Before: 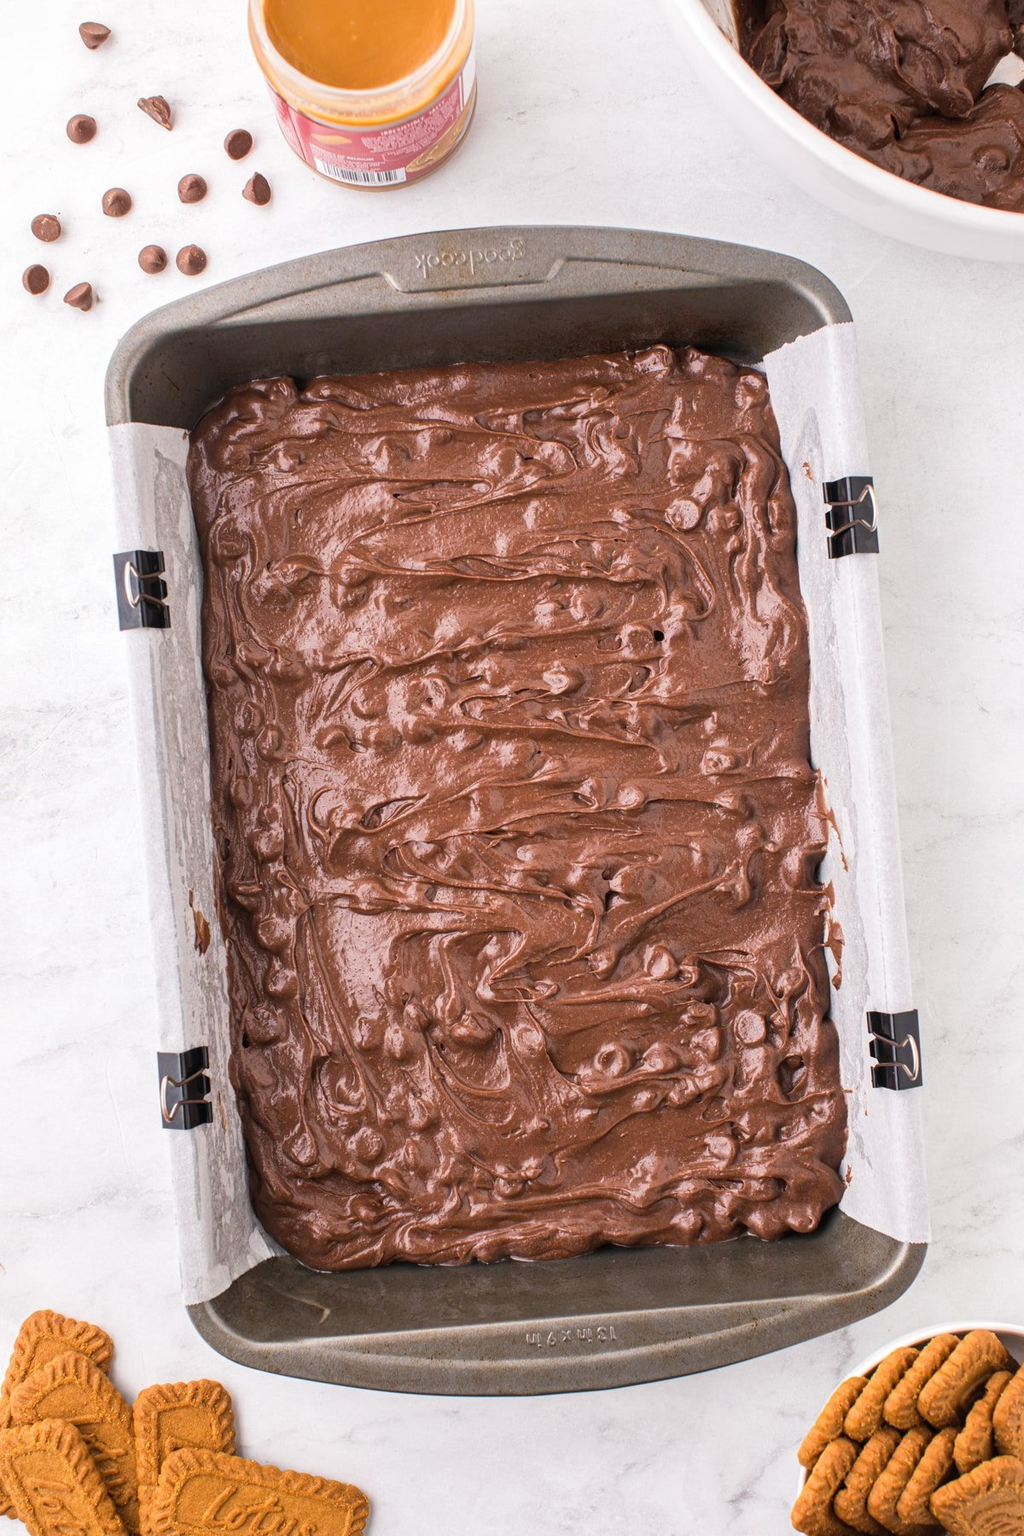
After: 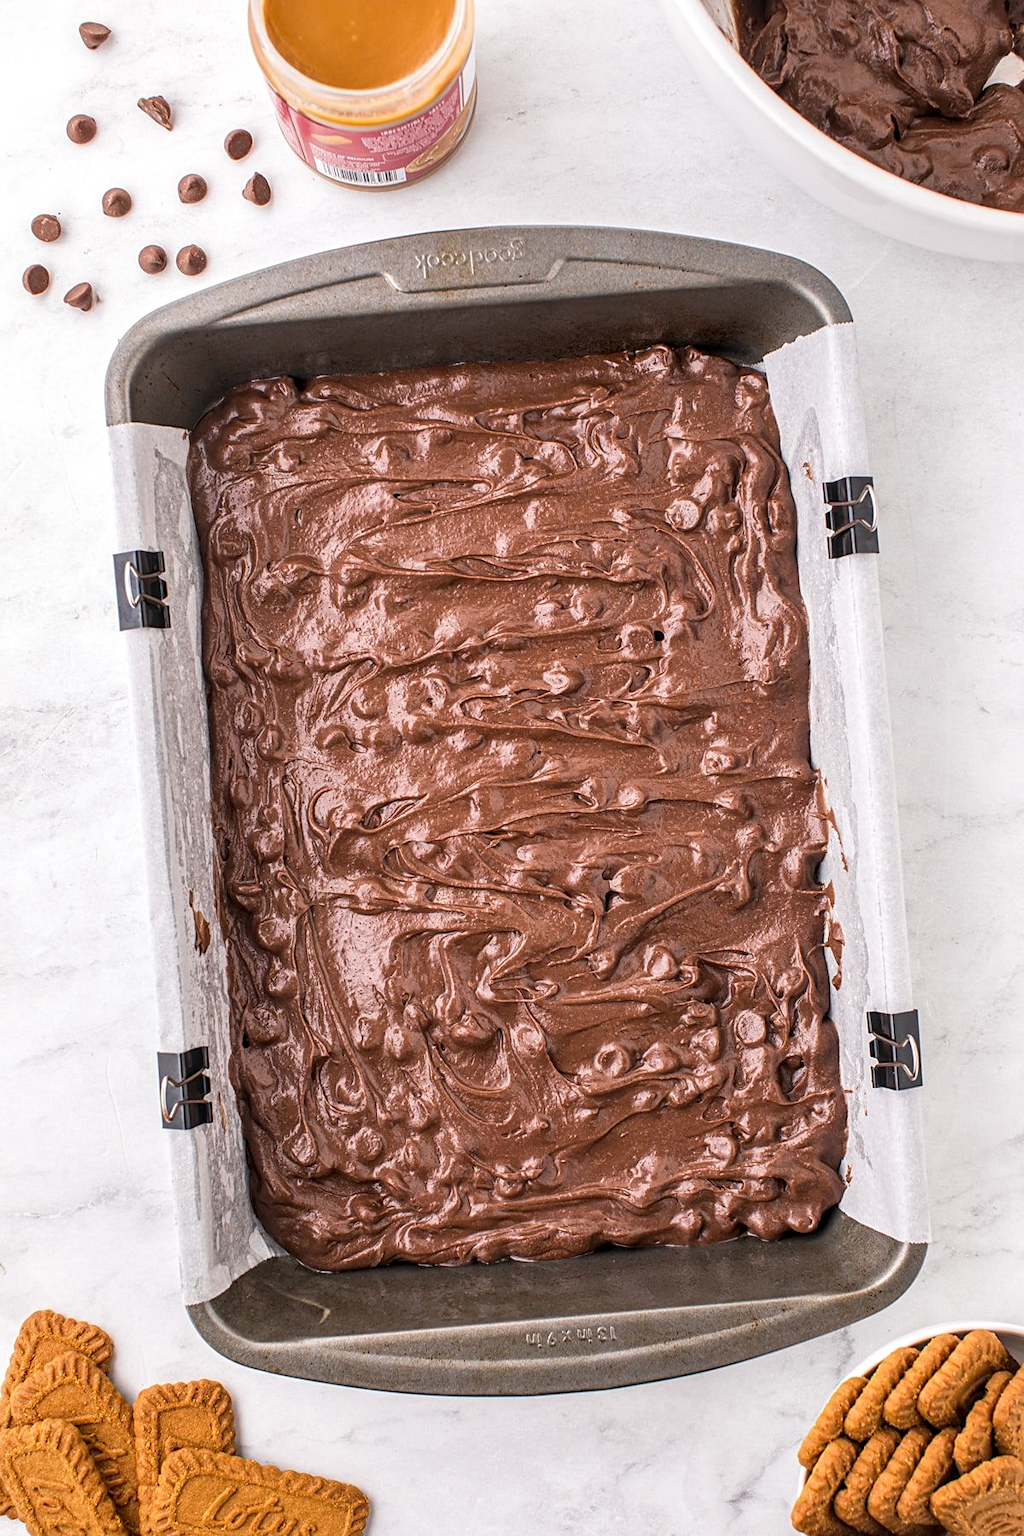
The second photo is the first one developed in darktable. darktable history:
sharpen: radius 1.864, amount 0.398, threshold 1.271
local contrast: detail 130%
